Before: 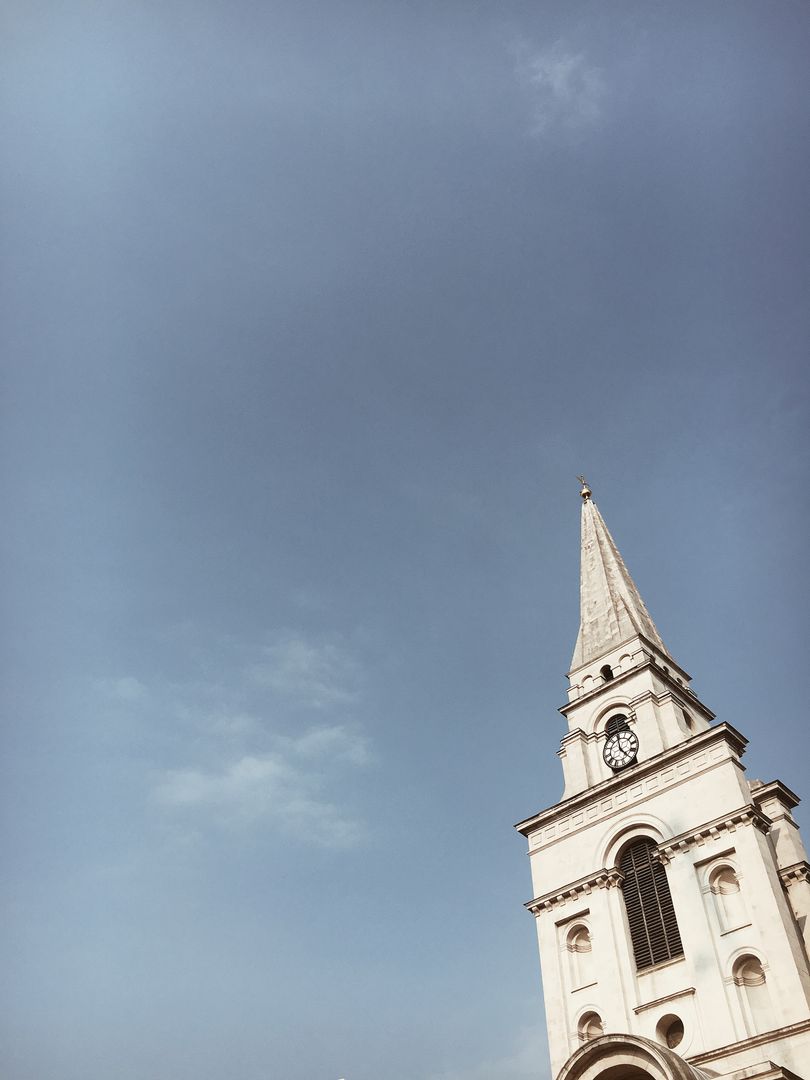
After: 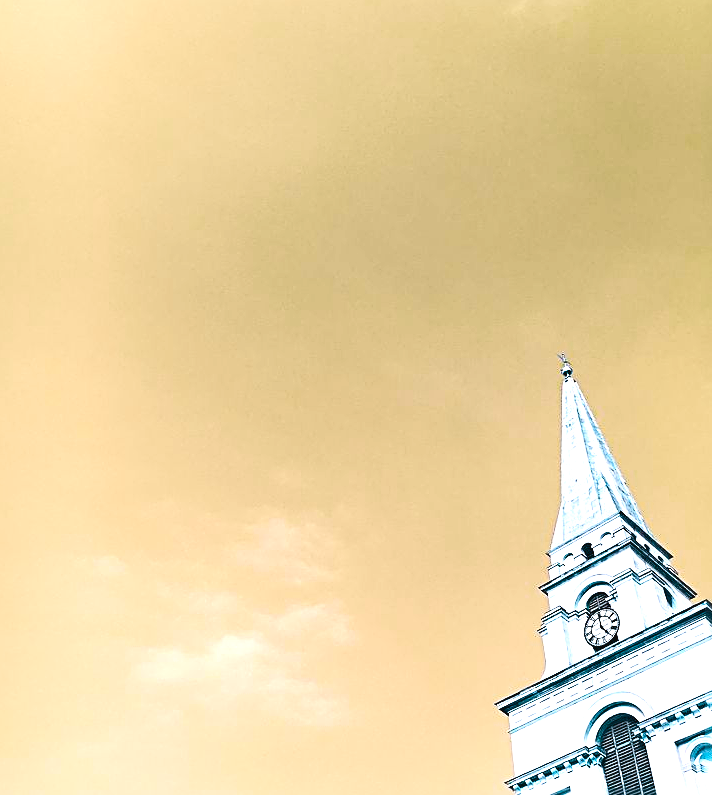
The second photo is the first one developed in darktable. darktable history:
crop and rotate: left 2.425%, top 11.305%, right 9.6%, bottom 15.08%
sharpen: radius 2.584, amount 0.688
color correction: highlights a* 0.003, highlights b* -0.283
exposure: black level correction 0, exposure 1.1 EV, compensate exposure bias true, compensate highlight preservation false
tone curve: curves: ch0 [(0, 0.032) (0.181, 0.156) (0.751, 0.829) (1, 1)], color space Lab, linked channels, preserve colors none
color balance rgb: hue shift 180°, global vibrance 50%, contrast 0.32%
